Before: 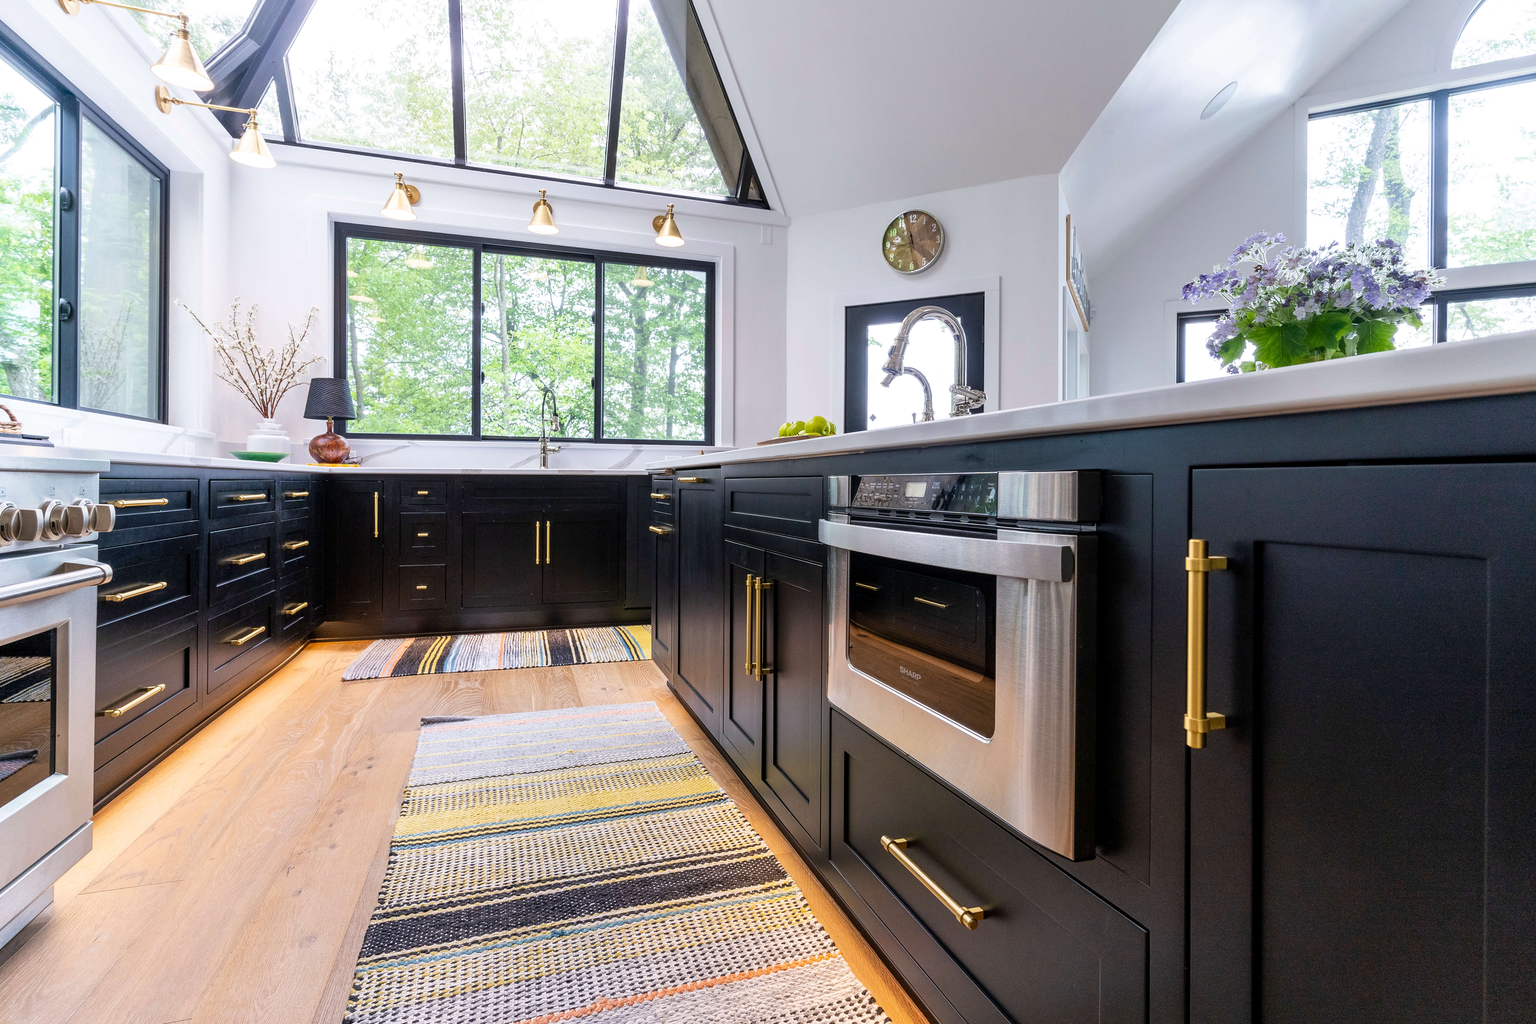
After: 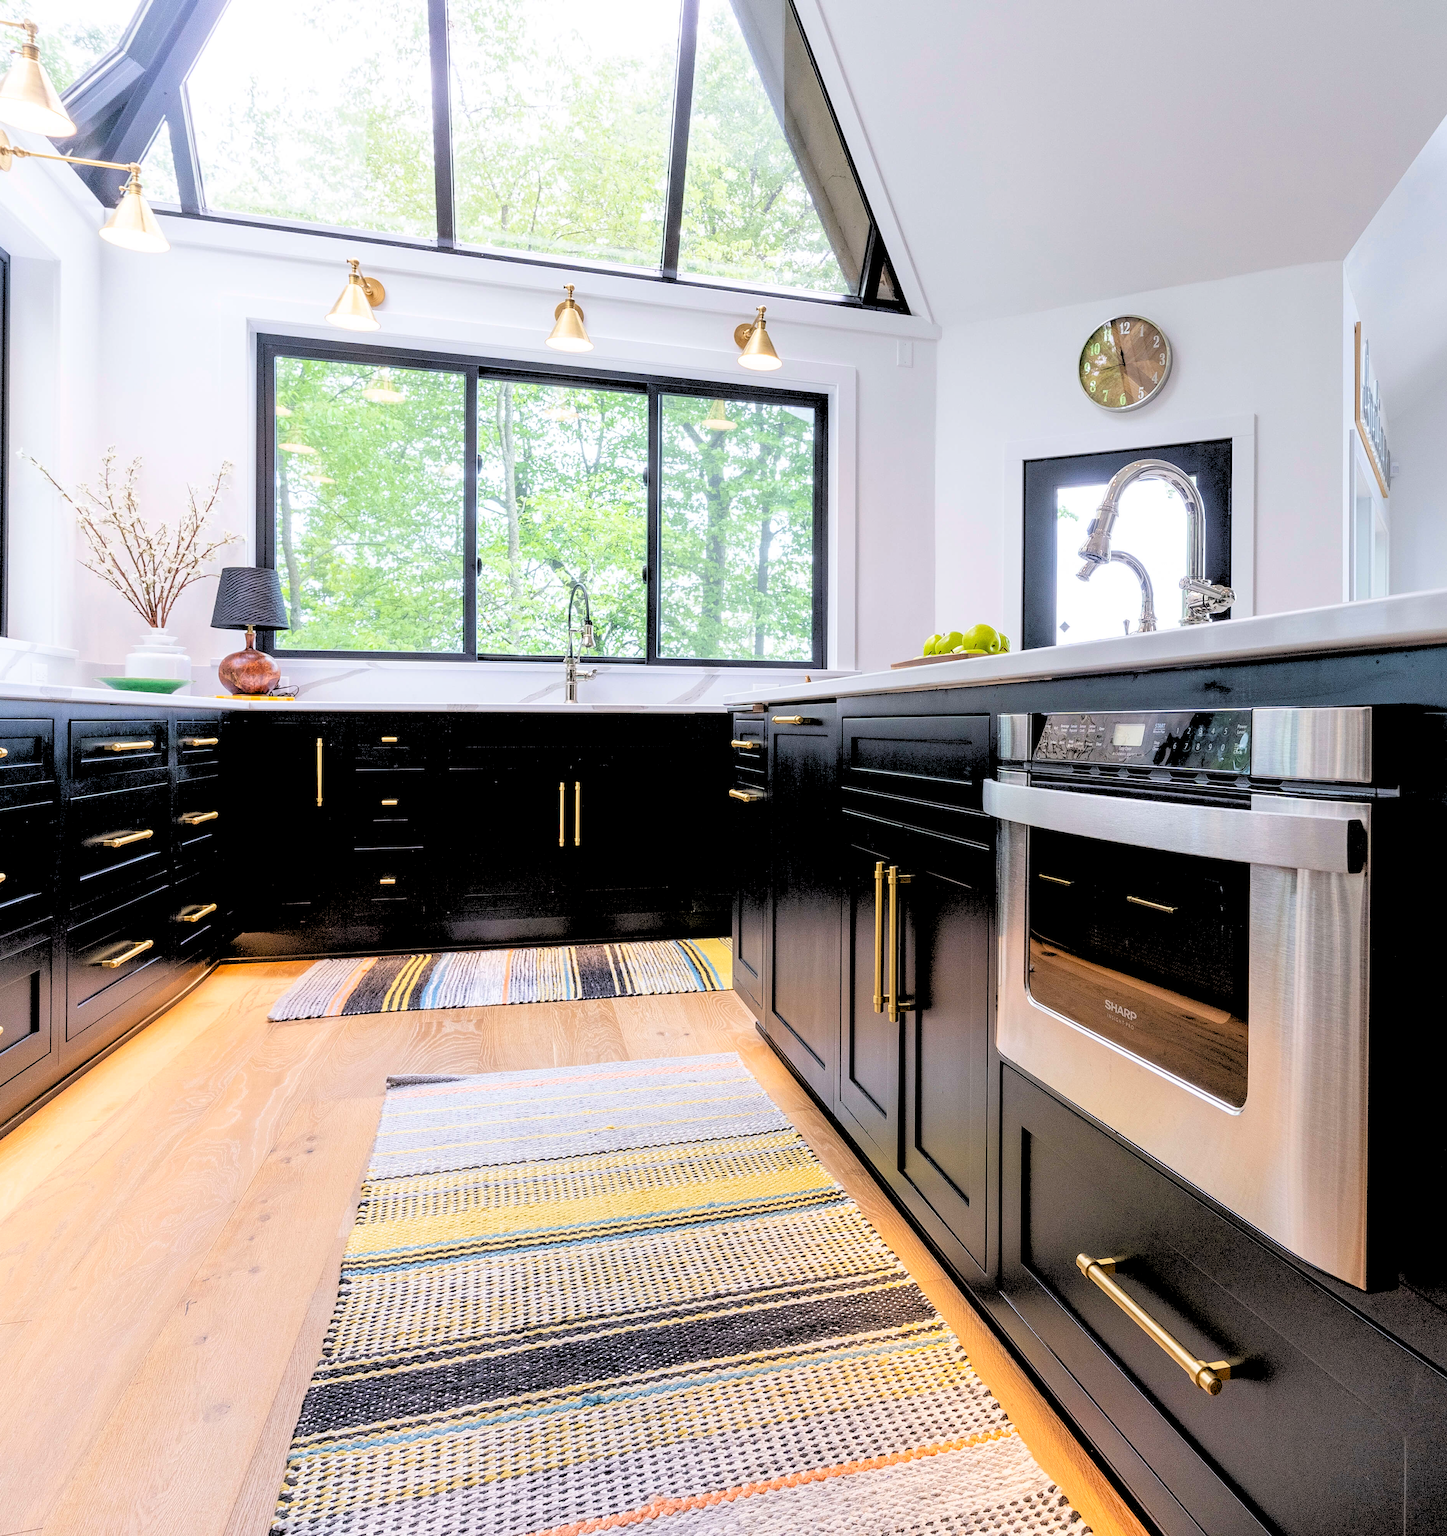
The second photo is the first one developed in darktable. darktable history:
rgb levels: levels [[0.027, 0.429, 0.996], [0, 0.5, 1], [0, 0.5, 1]]
crop: left 10.644%, right 26.528%
